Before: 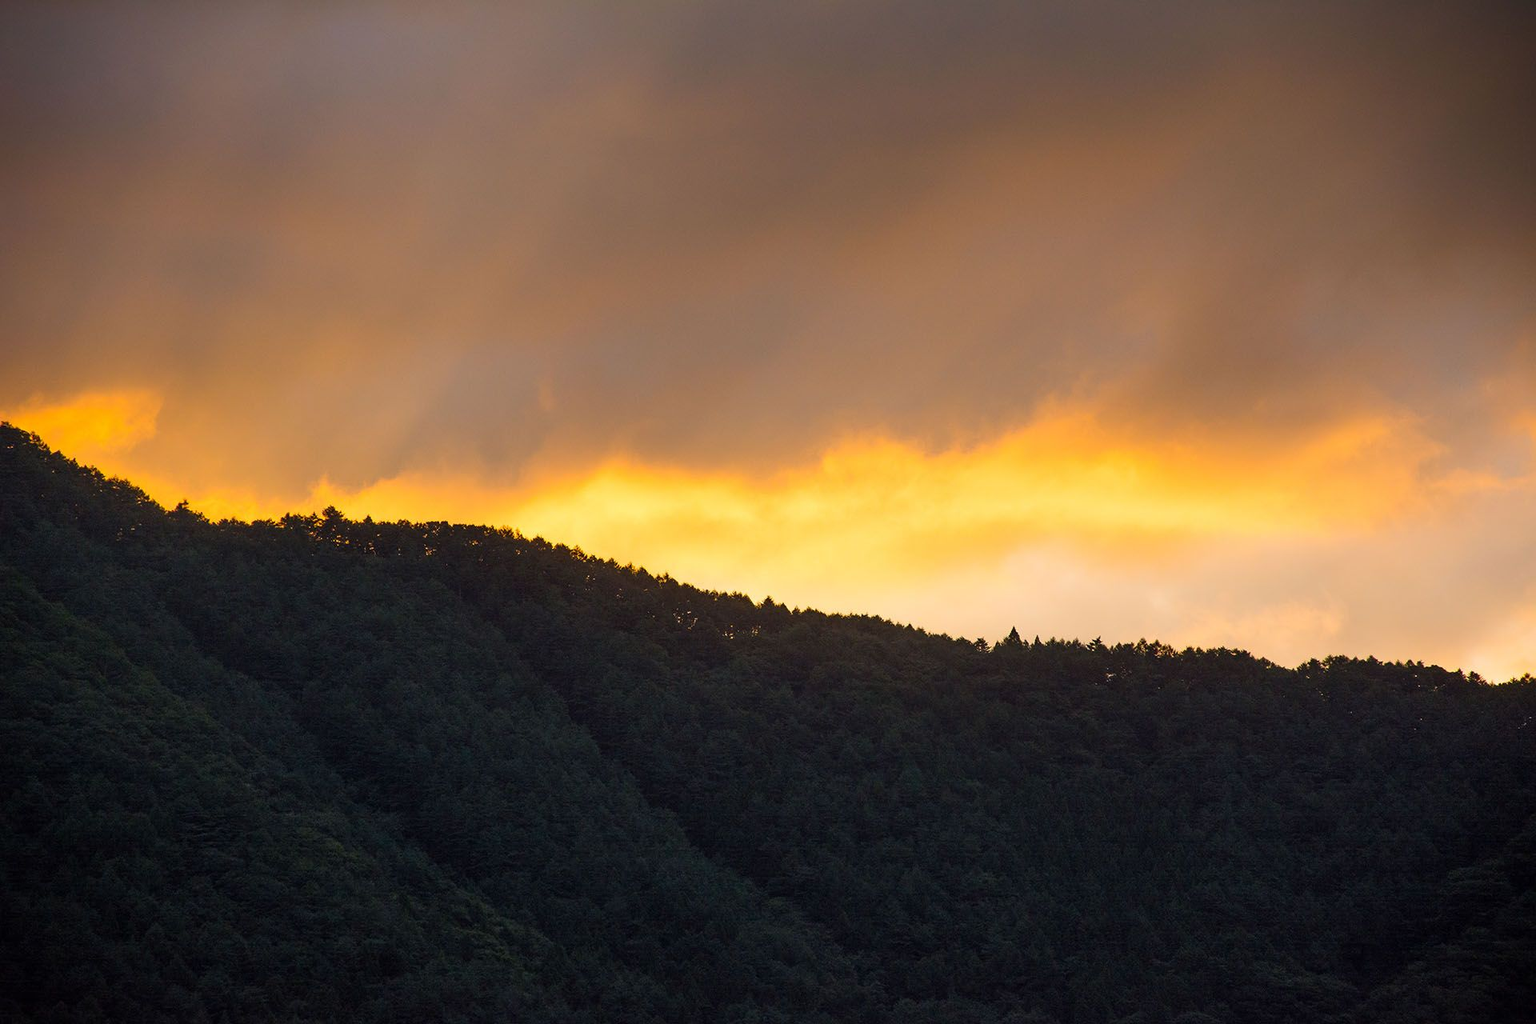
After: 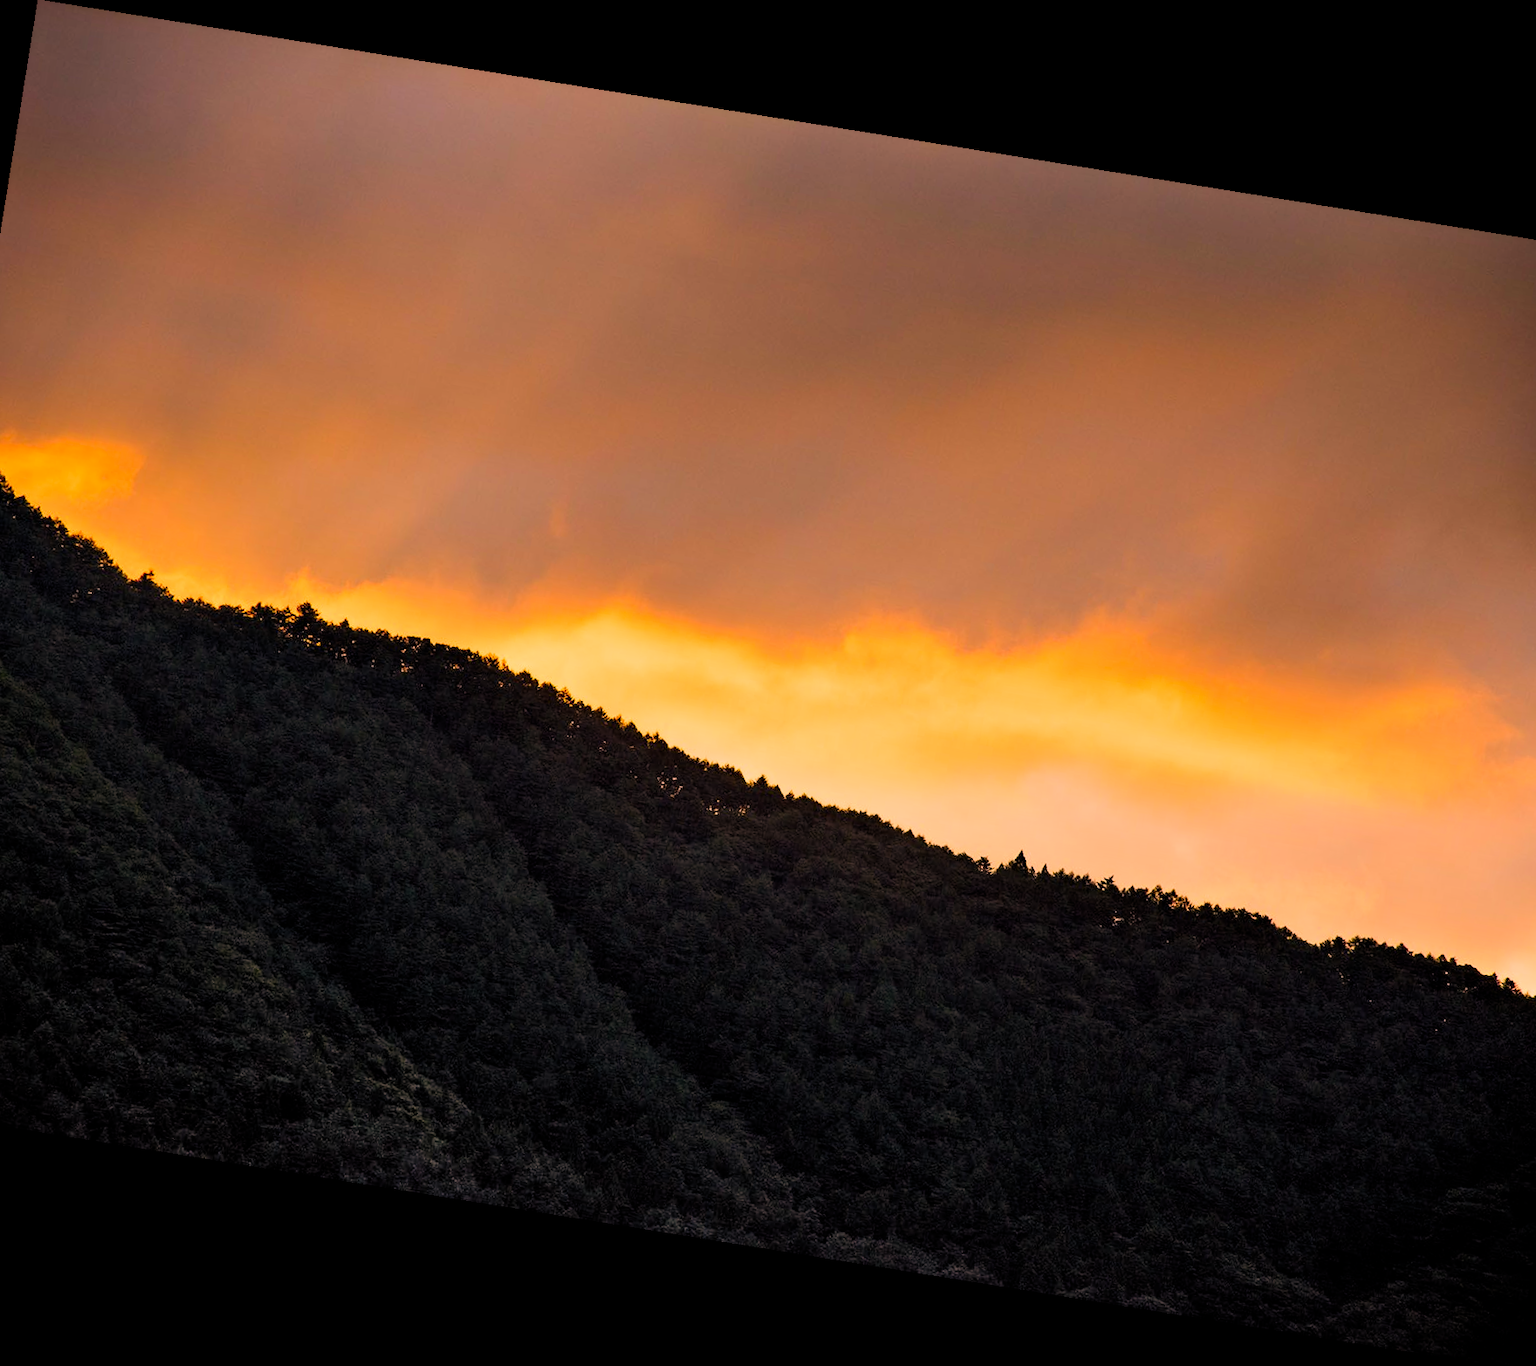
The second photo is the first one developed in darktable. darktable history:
contrast equalizer: octaves 7, y [[0.528, 0.548, 0.563, 0.562, 0.546, 0.526], [0.55 ×6], [0 ×6], [0 ×6], [0 ×6]]
shadows and highlights: radius 334.93, shadows 63.48, highlights 6.06, compress 87.7%, highlights color adjustment 39.73%, soften with gaussian
rotate and perspective: rotation 9.12°, automatic cropping off
contrast brightness saturation: contrast 0.01, saturation -0.05
color correction: highlights a* 21.88, highlights b* 22.25
filmic rgb: middle gray luminance 18.42%, black relative exposure -9 EV, white relative exposure 3.75 EV, threshold 6 EV, target black luminance 0%, hardness 4.85, latitude 67.35%, contrast 0.955, highlights saturation mix 20%, shadows ↔ highlights balance 21.36%, add noise in highlights 0, preserve chrominance luminance Y, color science v3 (2019), use custom middle-gray values true, iterations of high-quality reconstruction 0, contrast in highlights soft, enable highlight reconstruction true
exposure: exposure 0.2 EV, compensate highlight preservation false
crop: left 7.598%, right 7.873%
